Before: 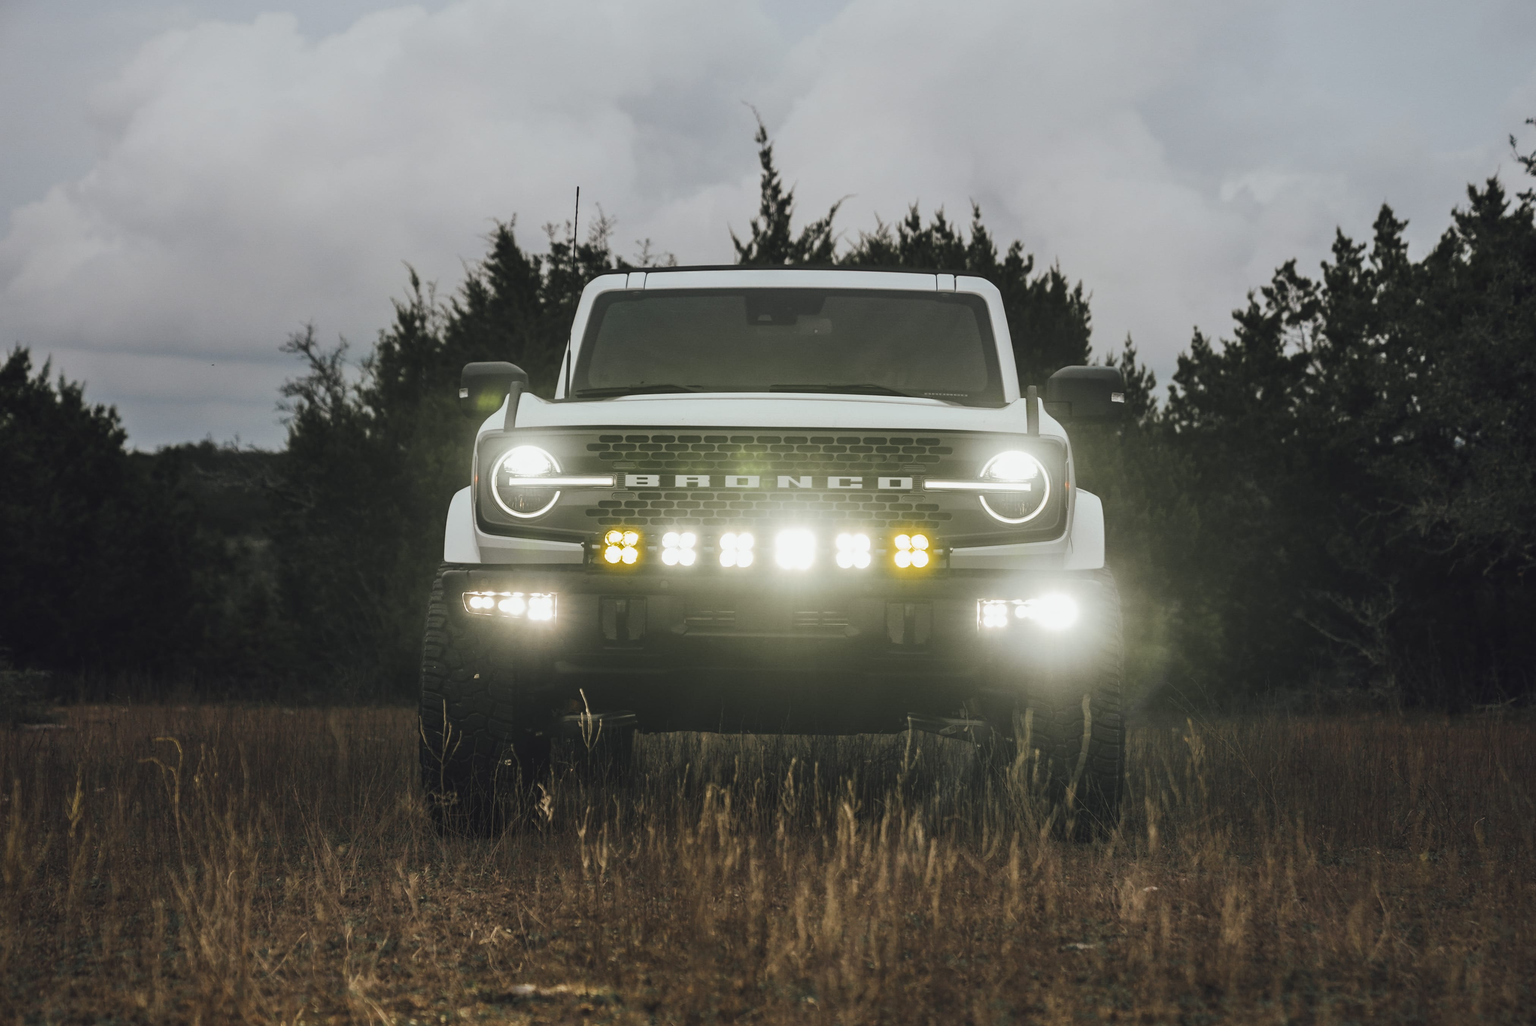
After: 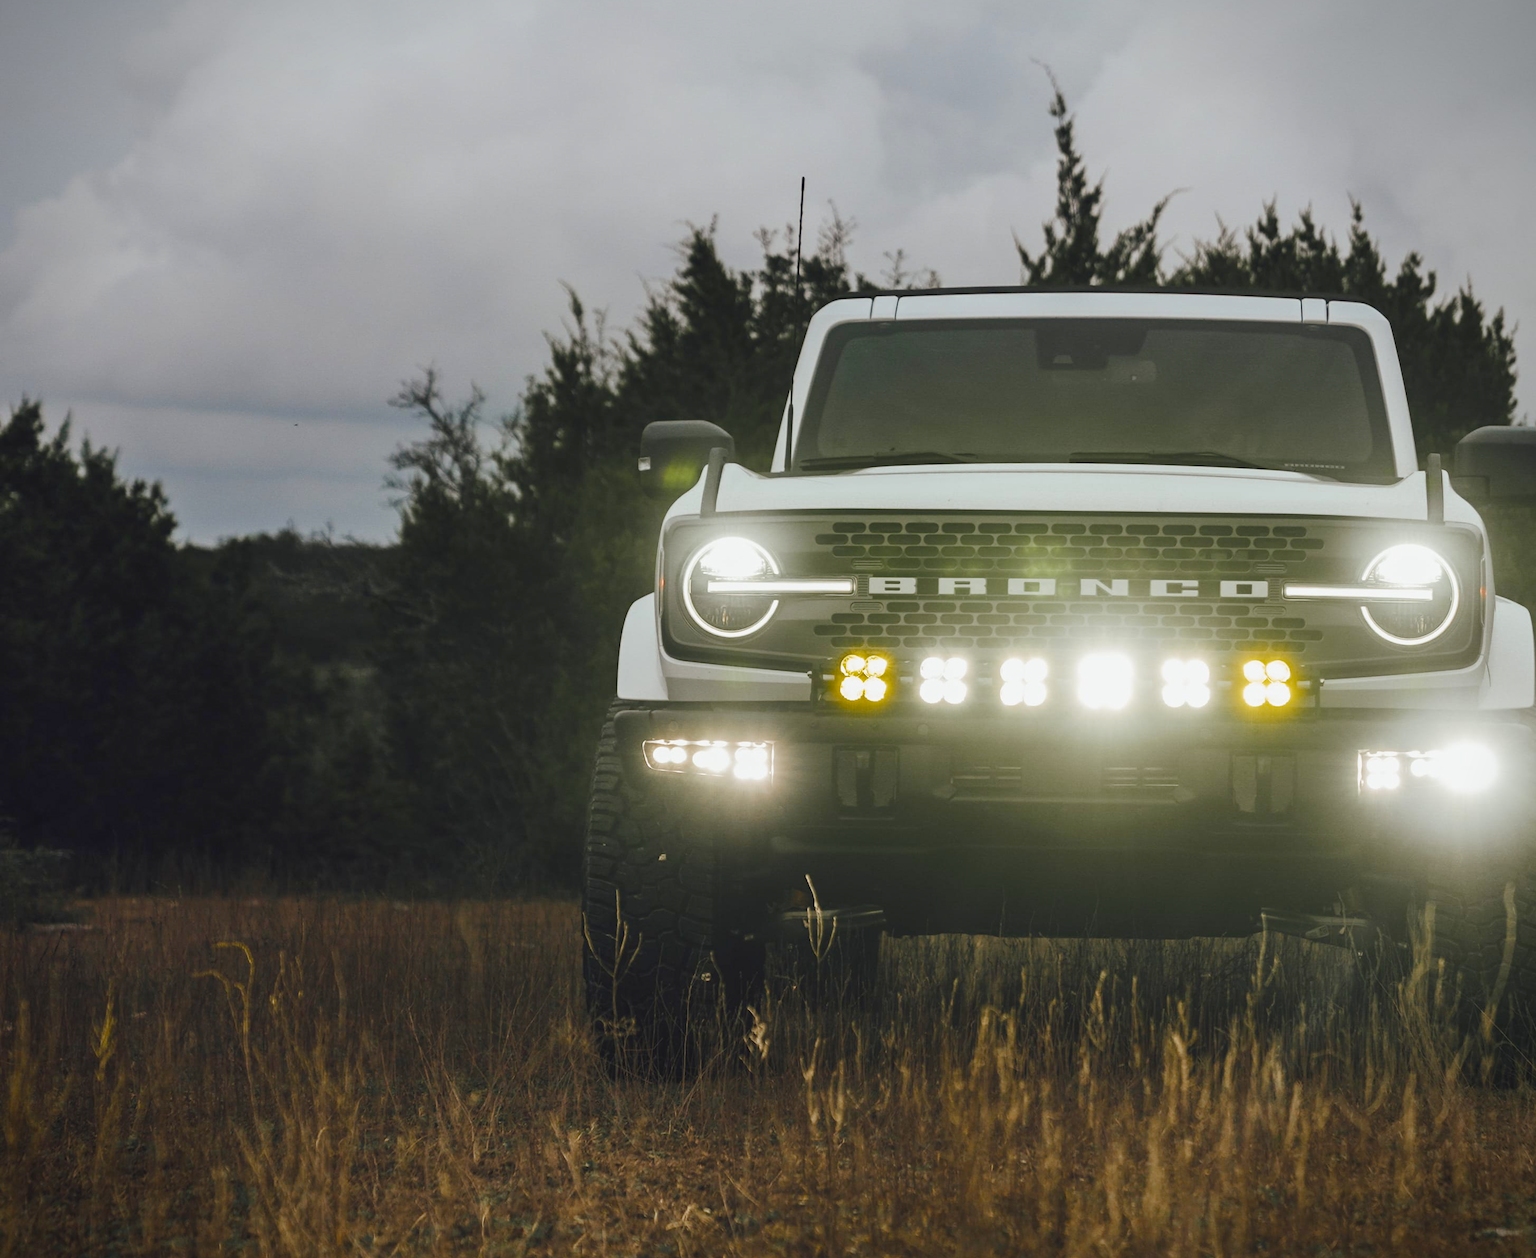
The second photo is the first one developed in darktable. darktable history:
crop: top 5.803%, right 27.864%, bottom 5.804%
vignetting: fall-off start 97.23%, saturation -0.024, center (-0.033, -0.042), width/height ratio 1.179, unbound false
color balance rgb: perceptual saturation grading › global saturation 35%, perceptual saturation grading › highlights -30%, perceptual saturation grading › shadows 35%, perceptual brilliance grading › global brilliance 3%, perceptual brilliance grading › highlights -3%, perceptual brilliance grading › shadows 3%
